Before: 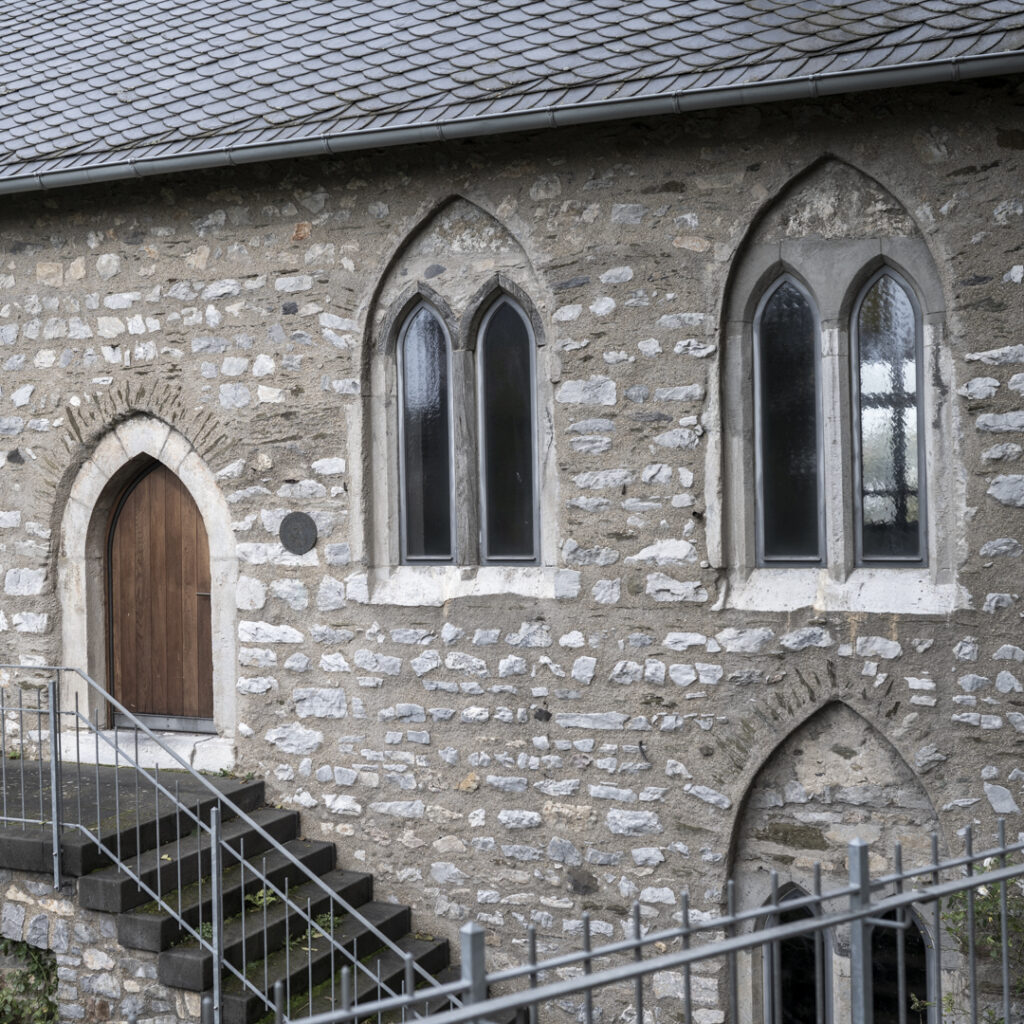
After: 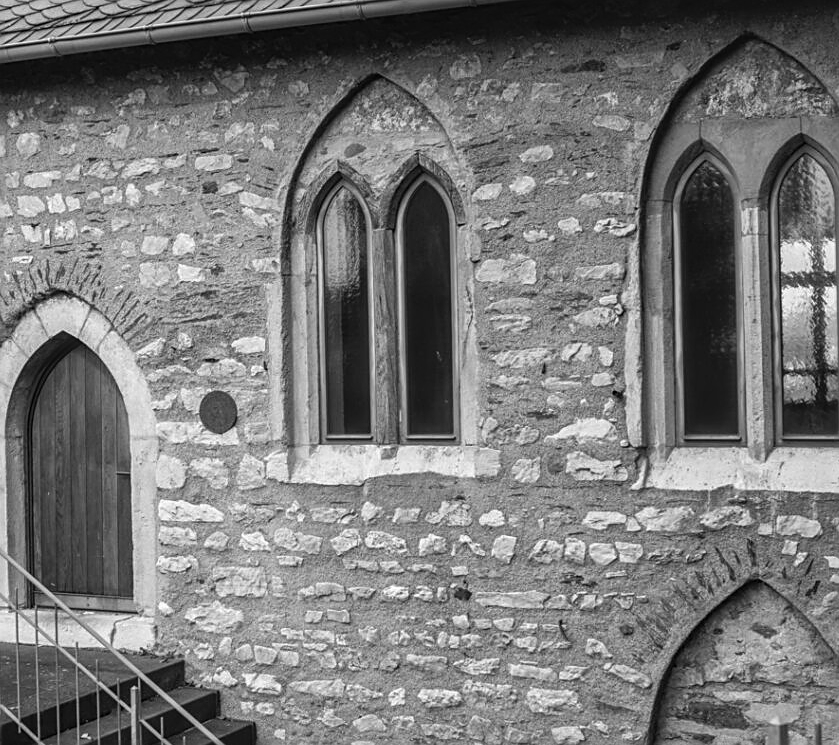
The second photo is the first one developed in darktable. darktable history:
monochrome: on, module defaults
sharpen: on, module defaults
local contrast: on, module defaults
color balance: lift [1.005, 0.99, 1.007, 1.01], gamma [1, 1.034, 1.032, 0.966], gain [0.873, 1.055, 1.067, 0.933]
color balance rgb: linear chroma grading › global chroma 15%, perceptual saturation grading › global saturation 30%
crop: left 7.856%, top 11.836%, right 10.12%, bottom 15.387%
